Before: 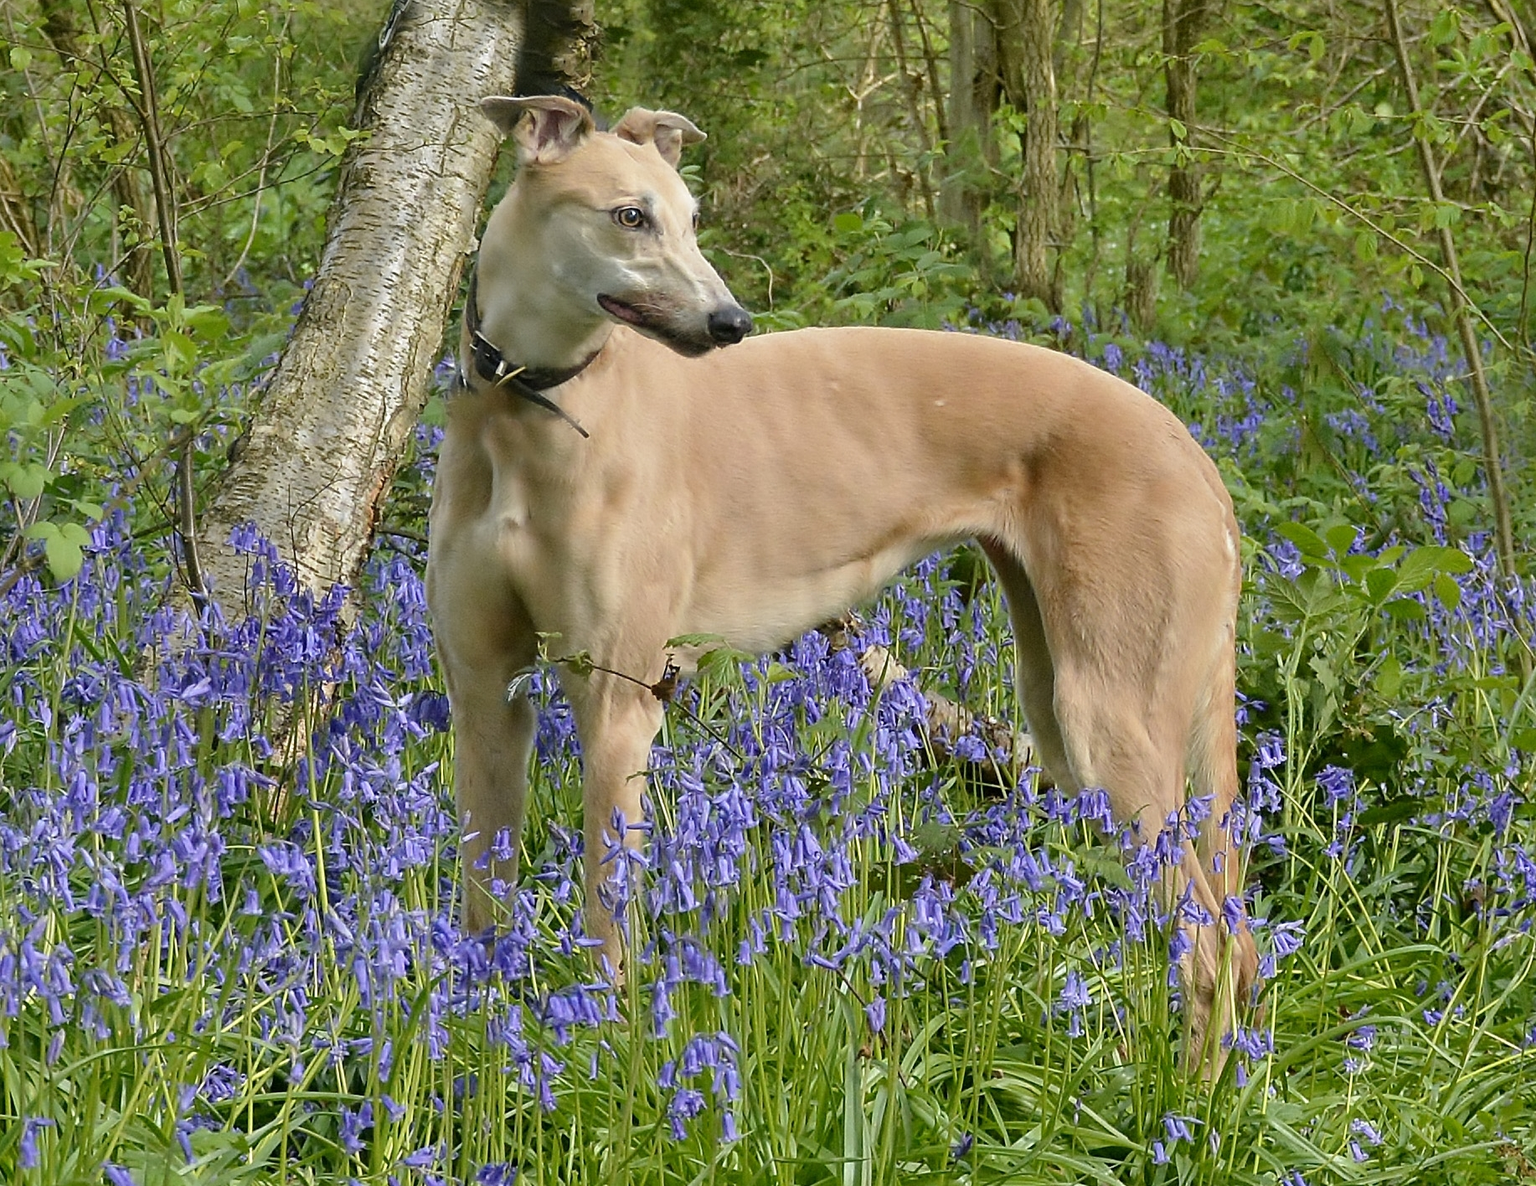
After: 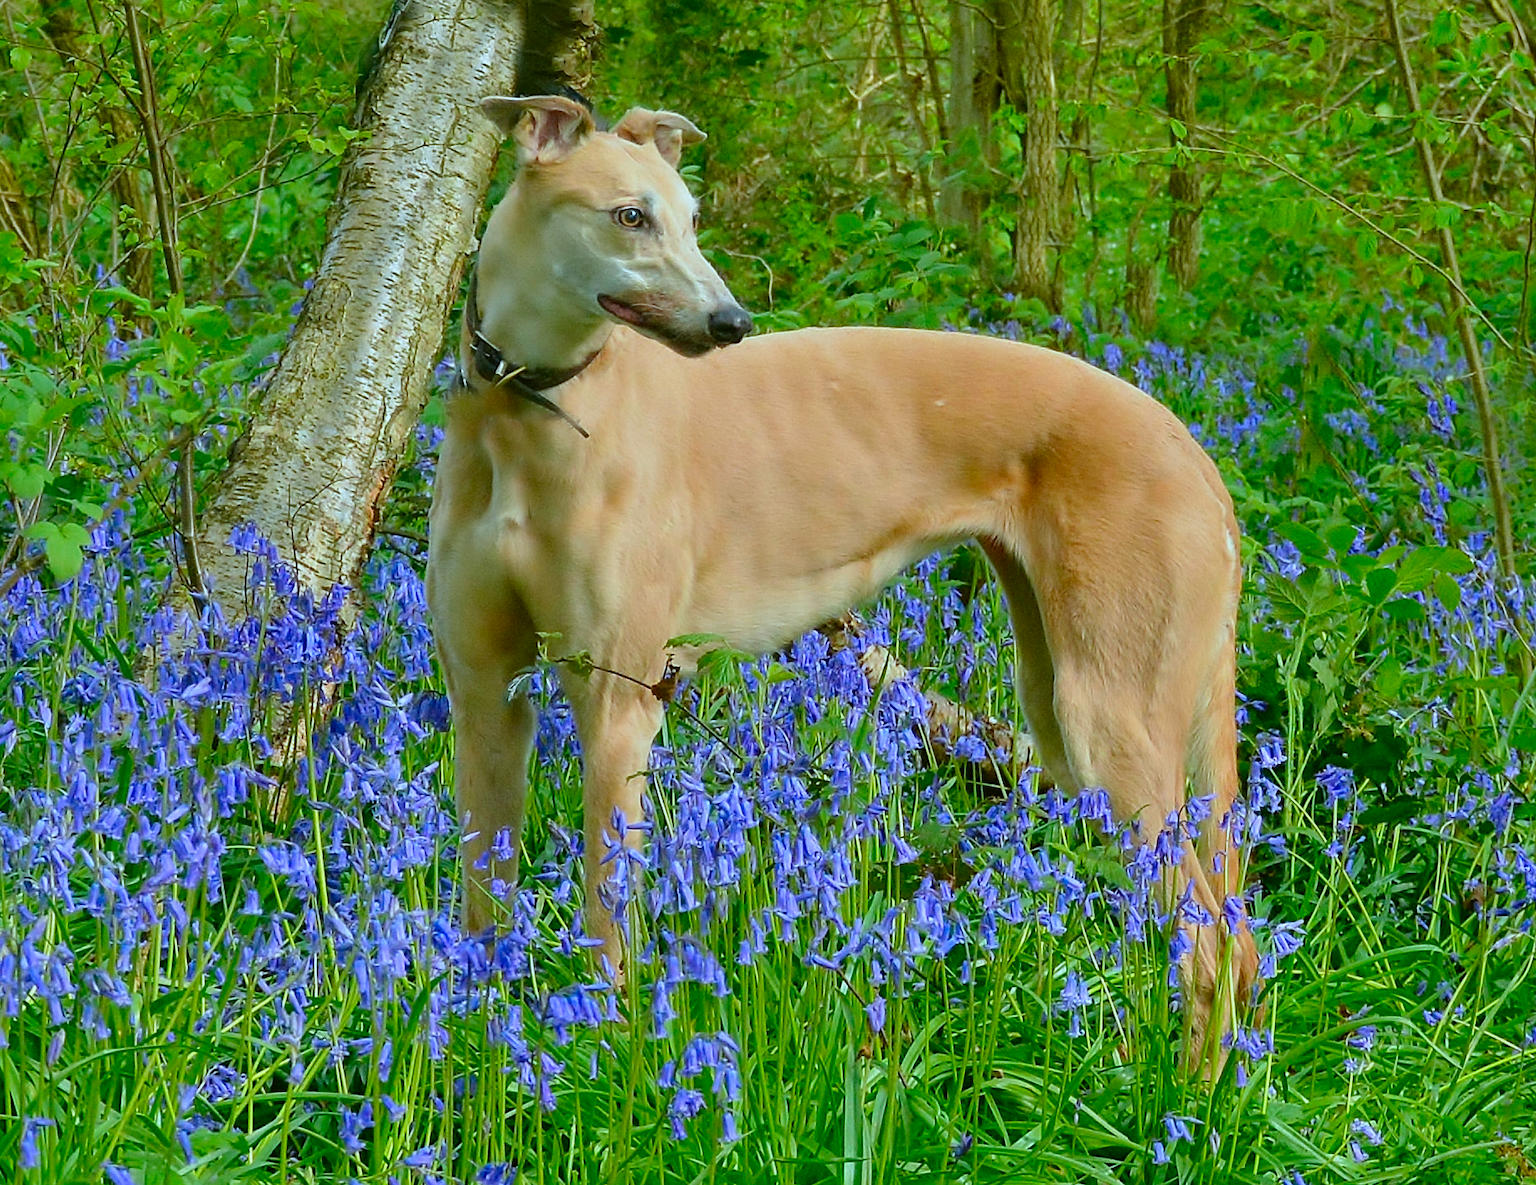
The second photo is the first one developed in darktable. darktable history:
color balance: mode lift, gamma, gain (sRGB), lift [1.04, 1, 1, 0.97], gamma [1.01, 1, 1, 0.97], gain [0.96, 1, 1, 0.97]
white balance: red 0.924, blue 1.095
contrast brightness saturation: saturation 0.5
